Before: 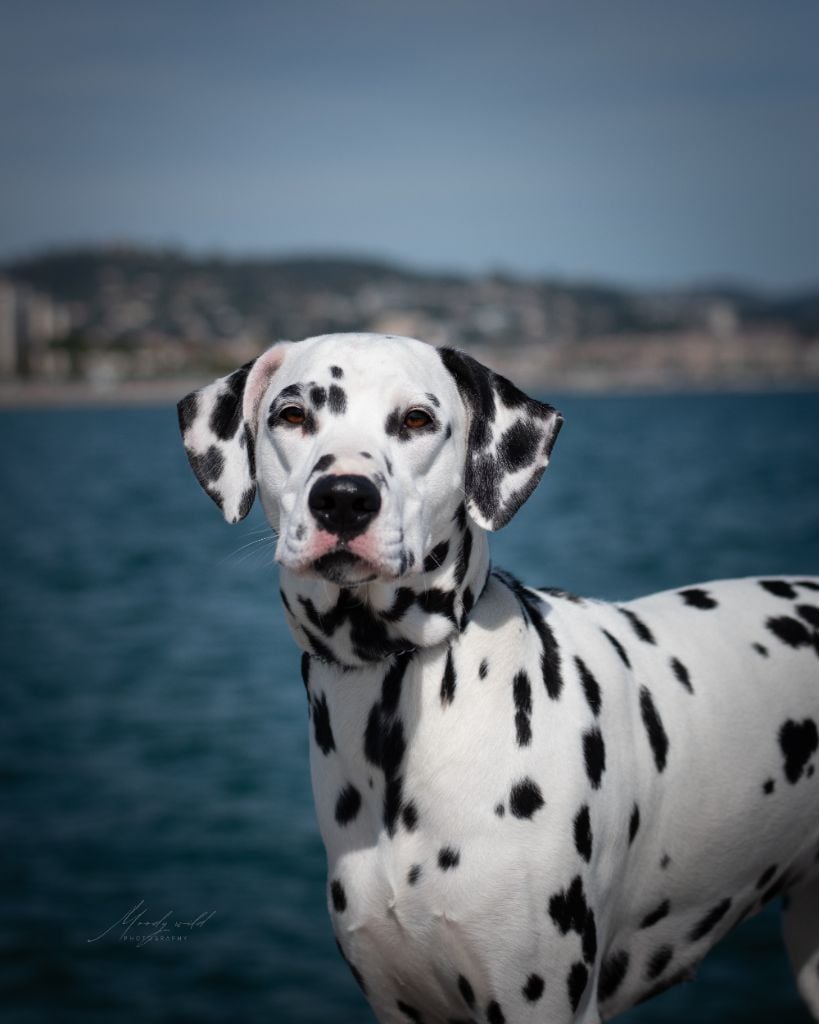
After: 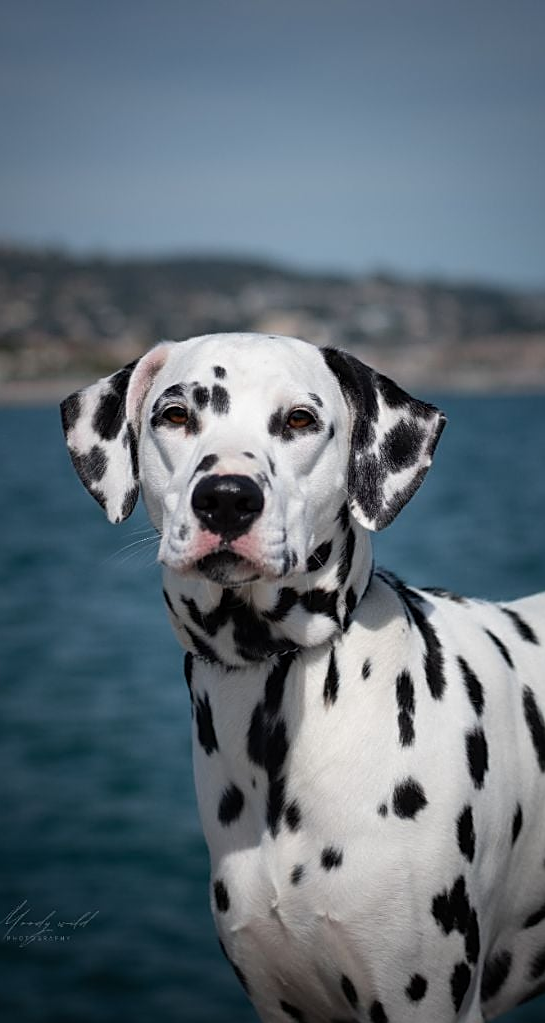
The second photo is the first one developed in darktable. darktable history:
sharpen: on, module defaults
crop and rotate: left 14.298%, right 19.104%
